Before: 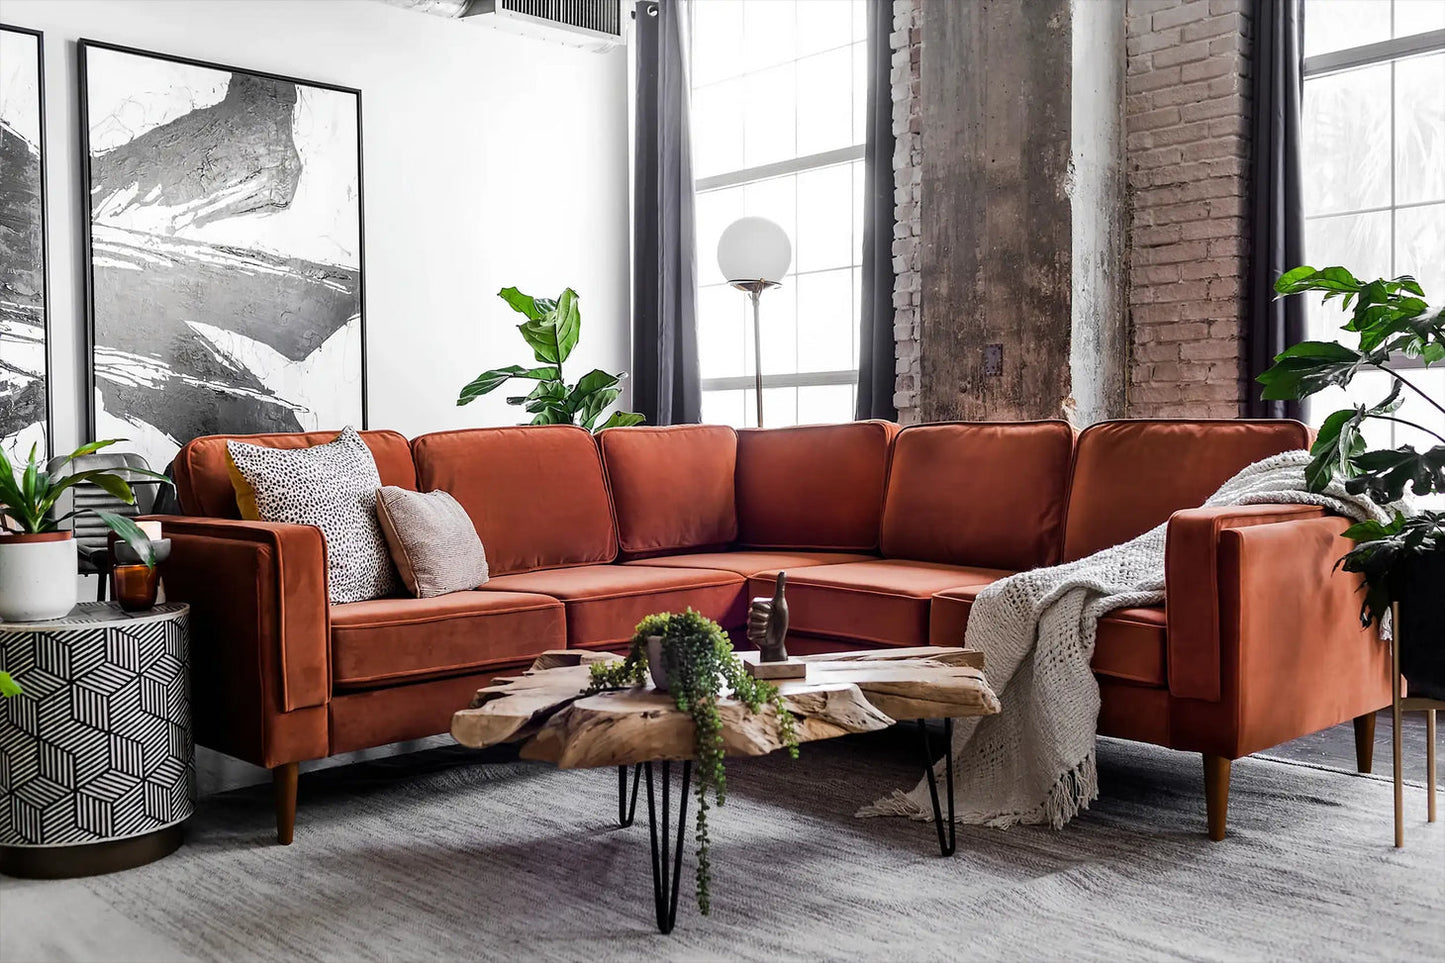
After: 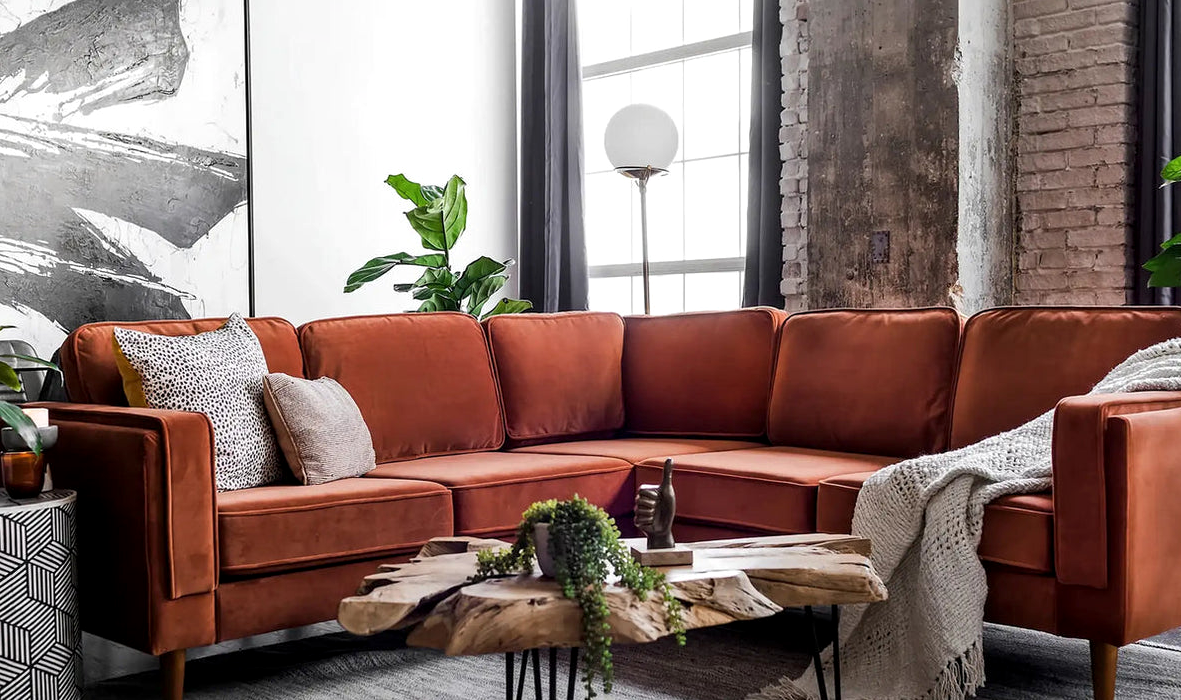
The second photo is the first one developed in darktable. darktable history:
local contrast: highlights 105%, shadows 100%, detail 119%, midtone range 0.2
crop: left 7.844%, top 11.836%, right 10.421%, bottom 15.458%
